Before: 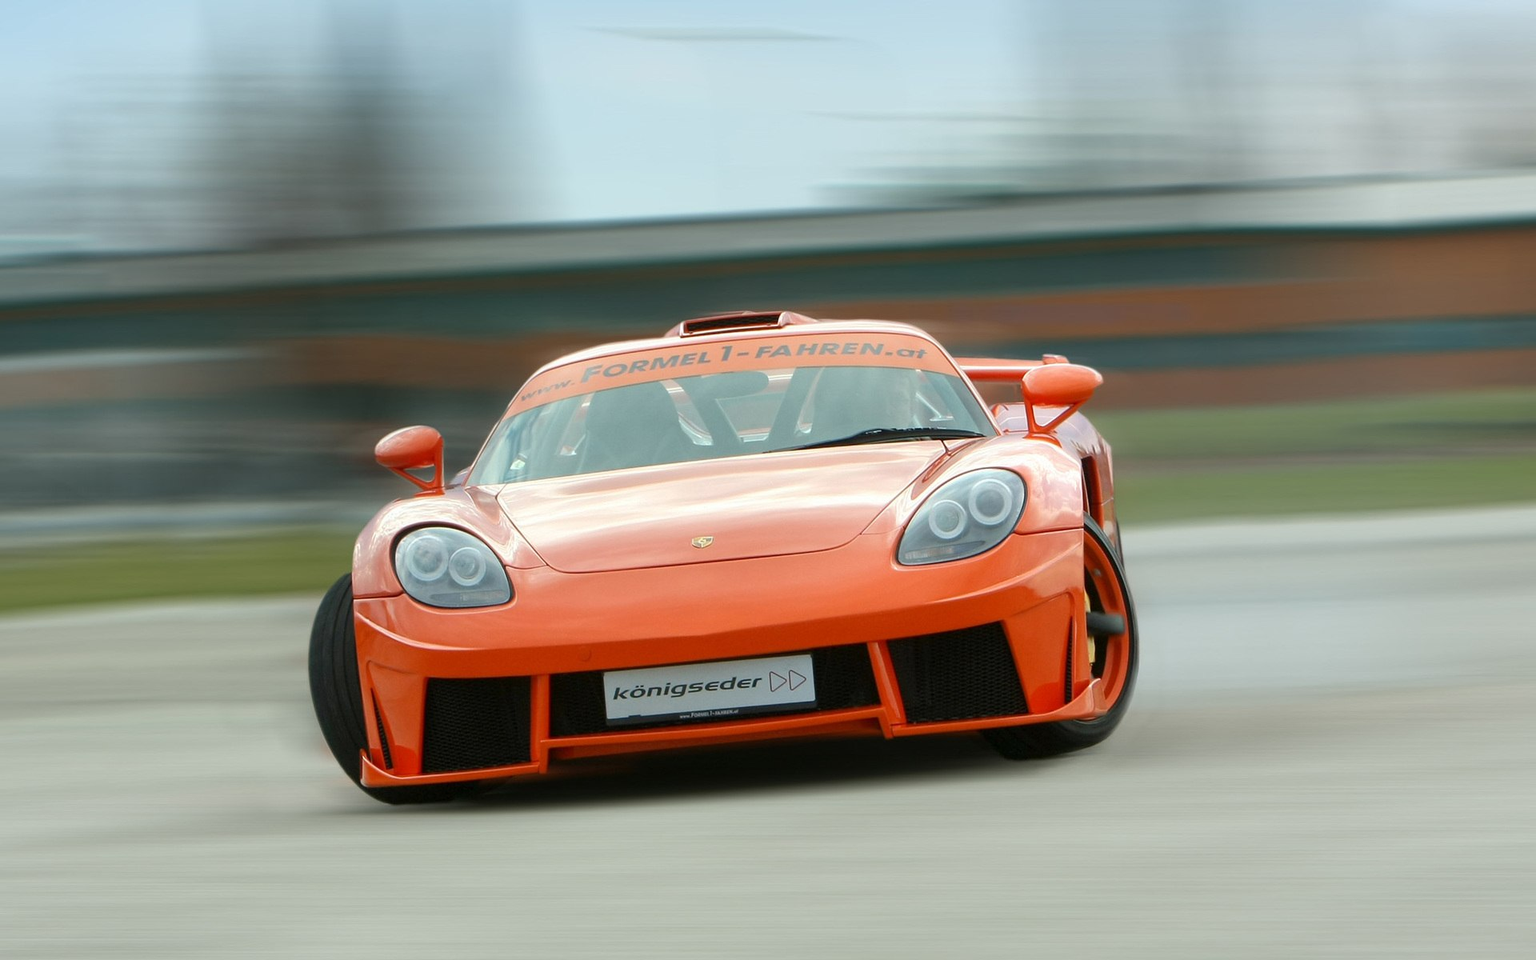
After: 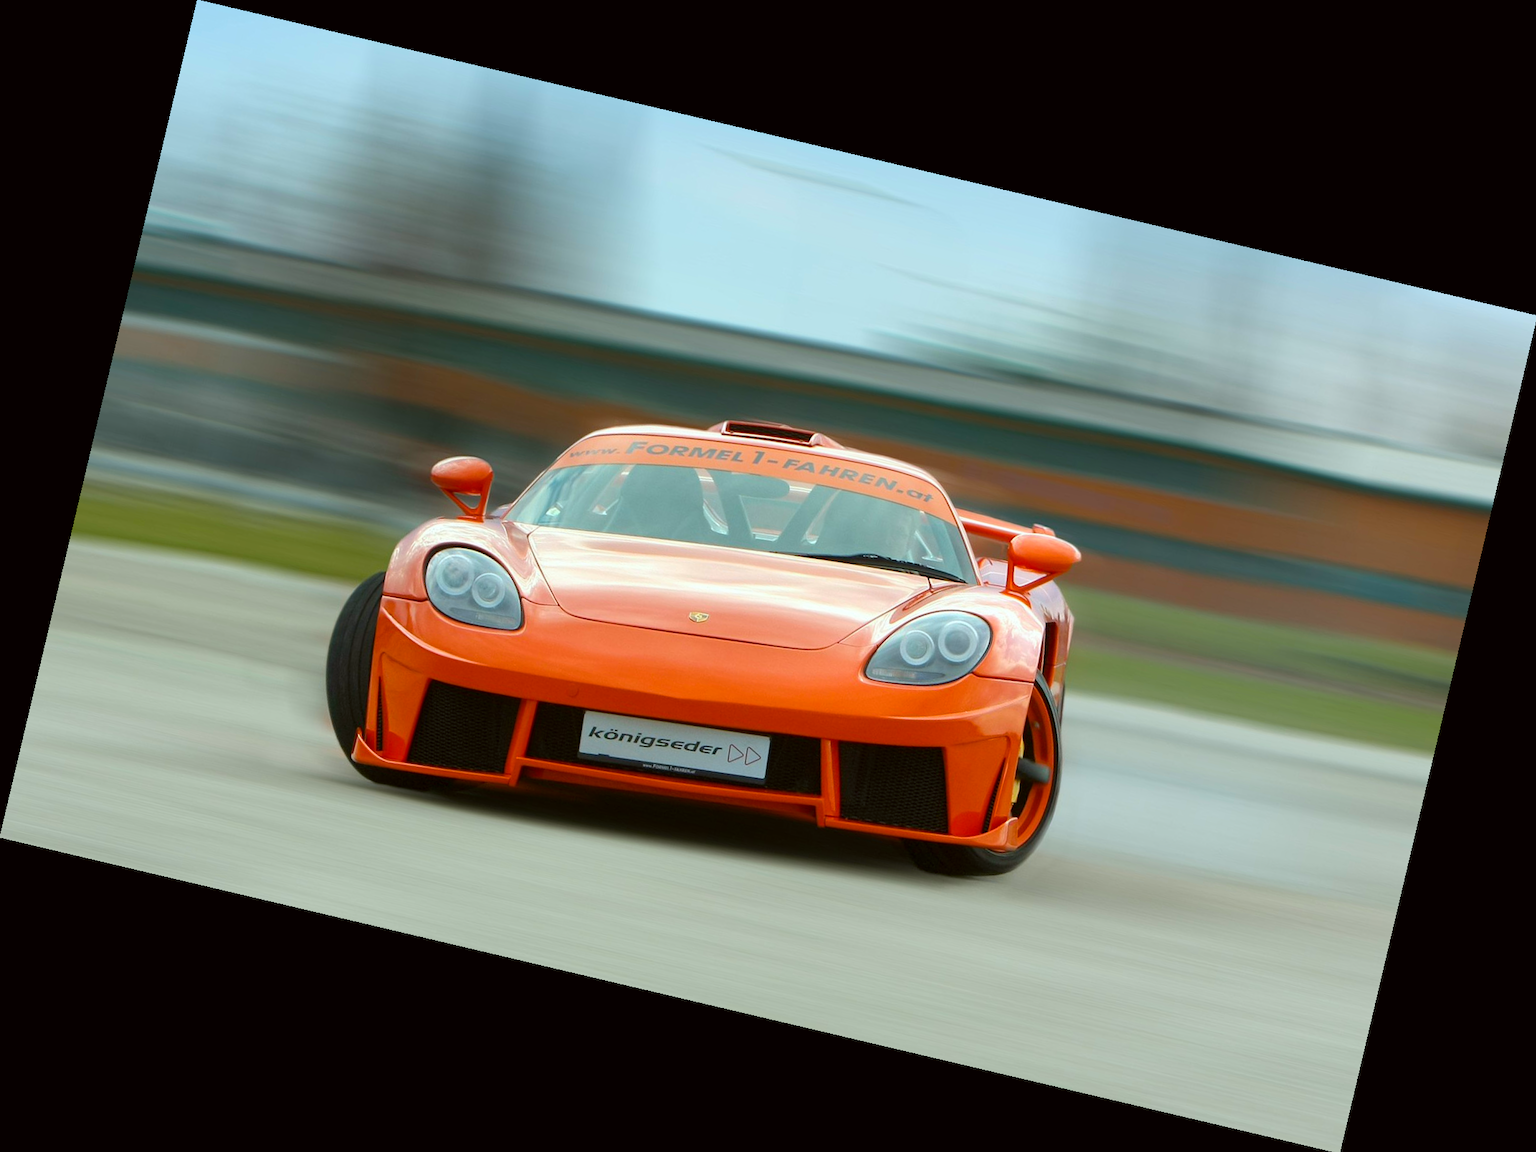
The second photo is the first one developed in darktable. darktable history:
color balance rgb: perceptual saturation grading › global saturation 25%, global vibrance 20%
color correction: highlights a* -2.73, highlights b* -2.09, shadows a* 2.41, shadows b* 2.73
rotate and perspective: rotation 13.27°, automatic cropping off
